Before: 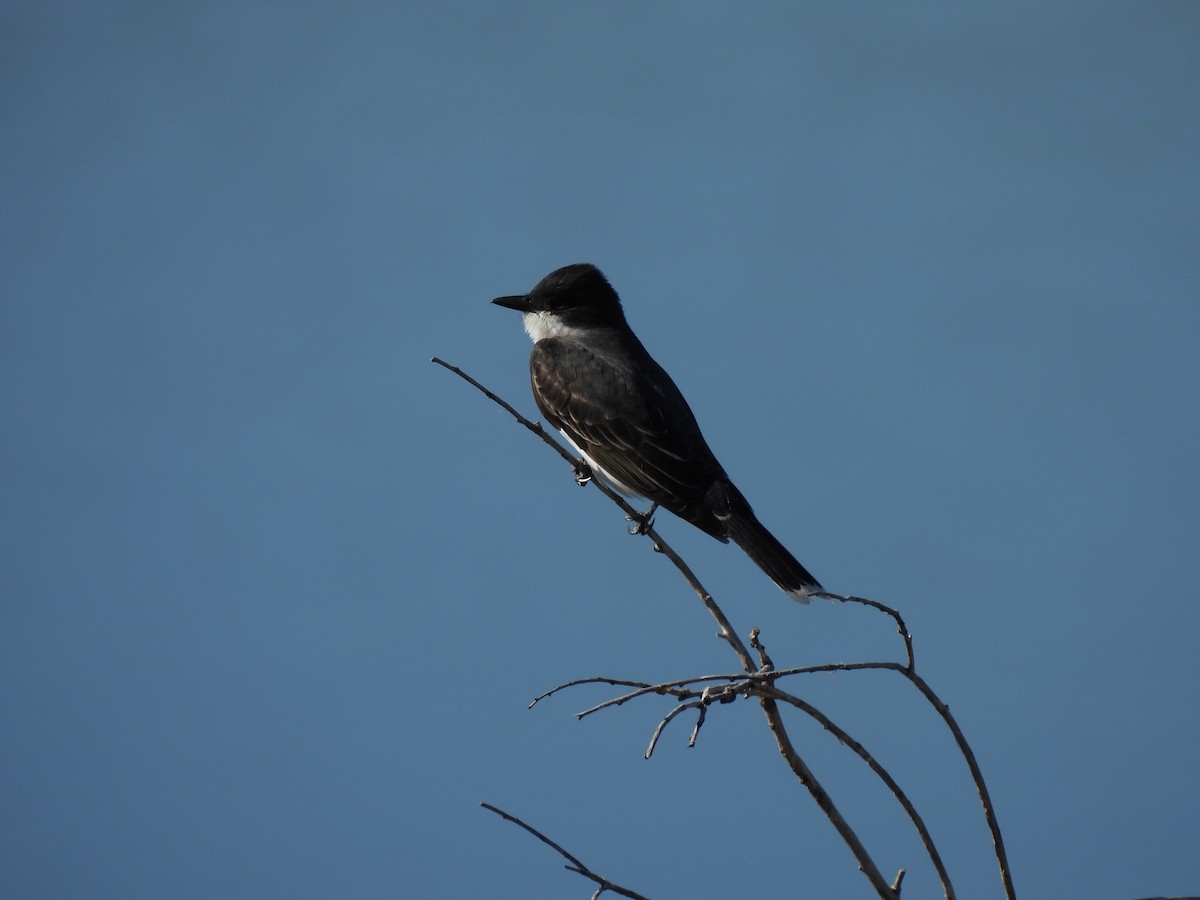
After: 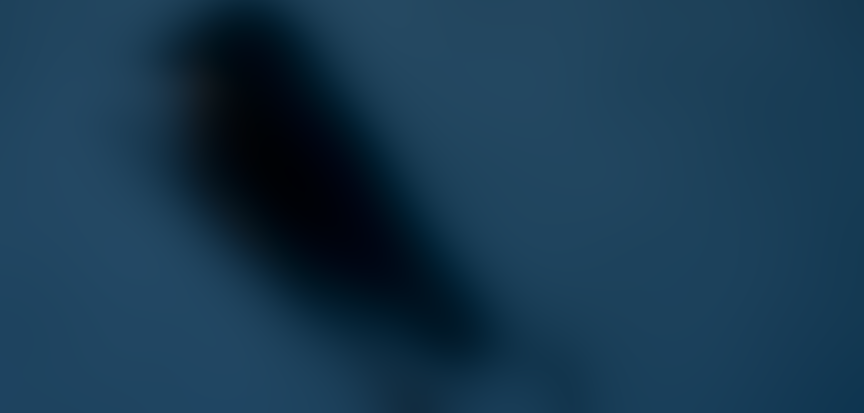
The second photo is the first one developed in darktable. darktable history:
crop and rotate: left 27.938%, top 27.046%, bottom 27.046%
lowpass: radius 31.92, contrast 1.72, brightness -0.98, saturation 0.94
tone equalizer: -8 EV -0.417 EV, -7 EV -0.389 EV, -6 EV -0.333 EV, -5 EV -0.222 EV, -3 EV 0.222 EV, -2 EV 0.333 EV, -1 EV 0.389 EV, +0 EV 0.417 EV, edges refinement/feathering 500, mask exposure compensation -1.57 EV, preserve details no
